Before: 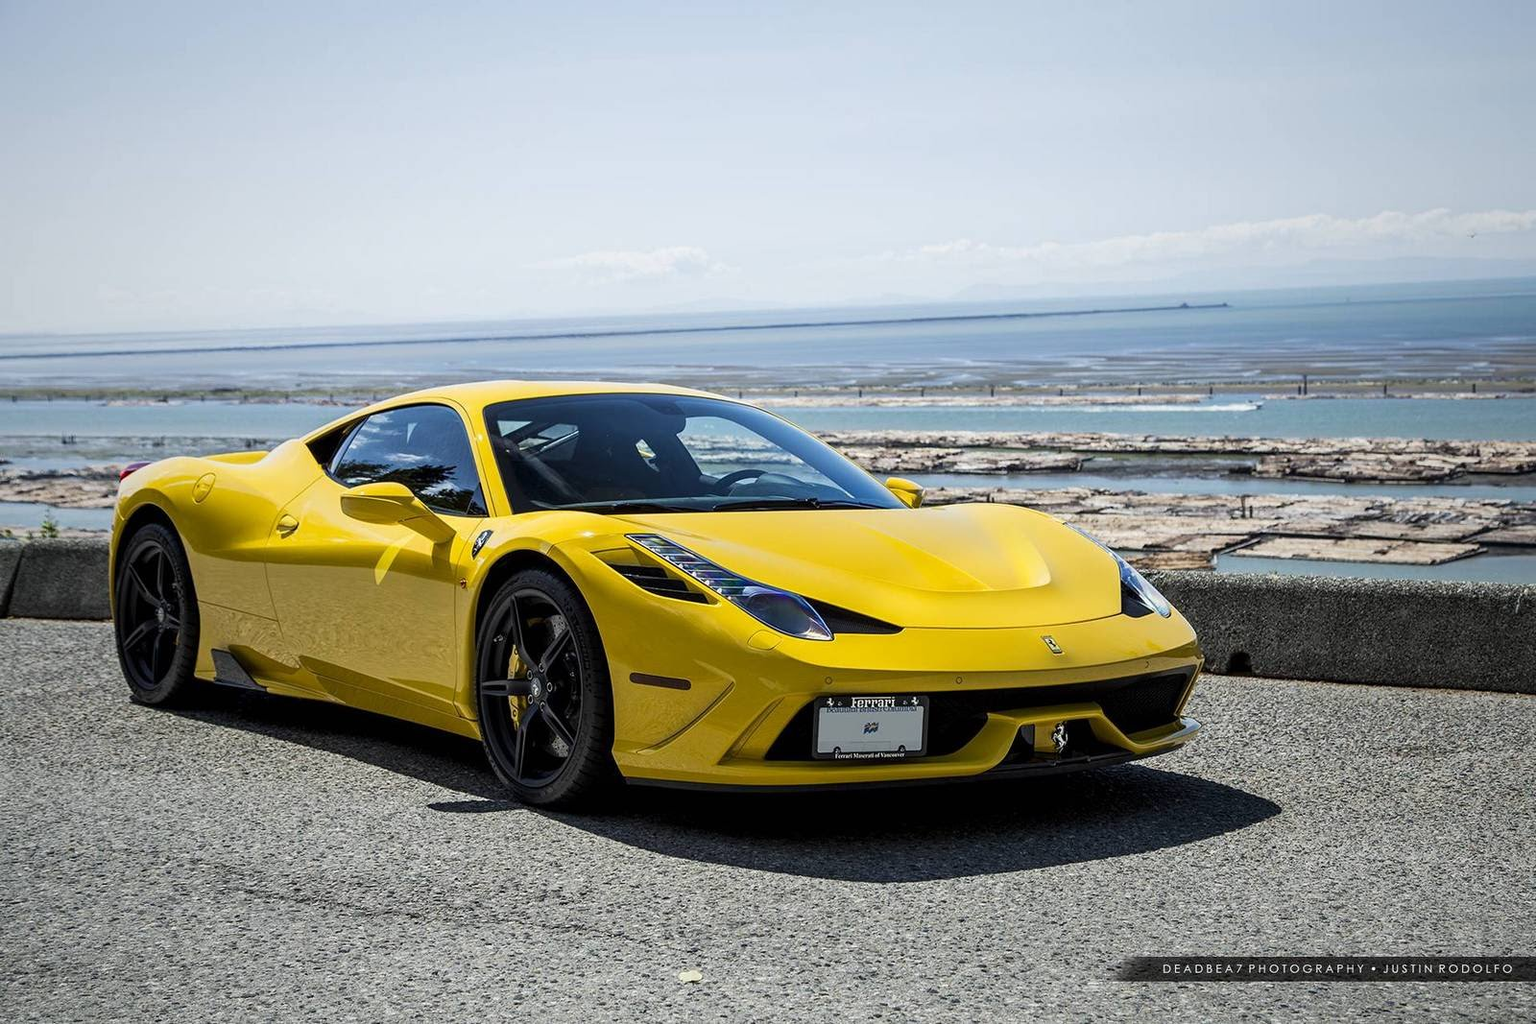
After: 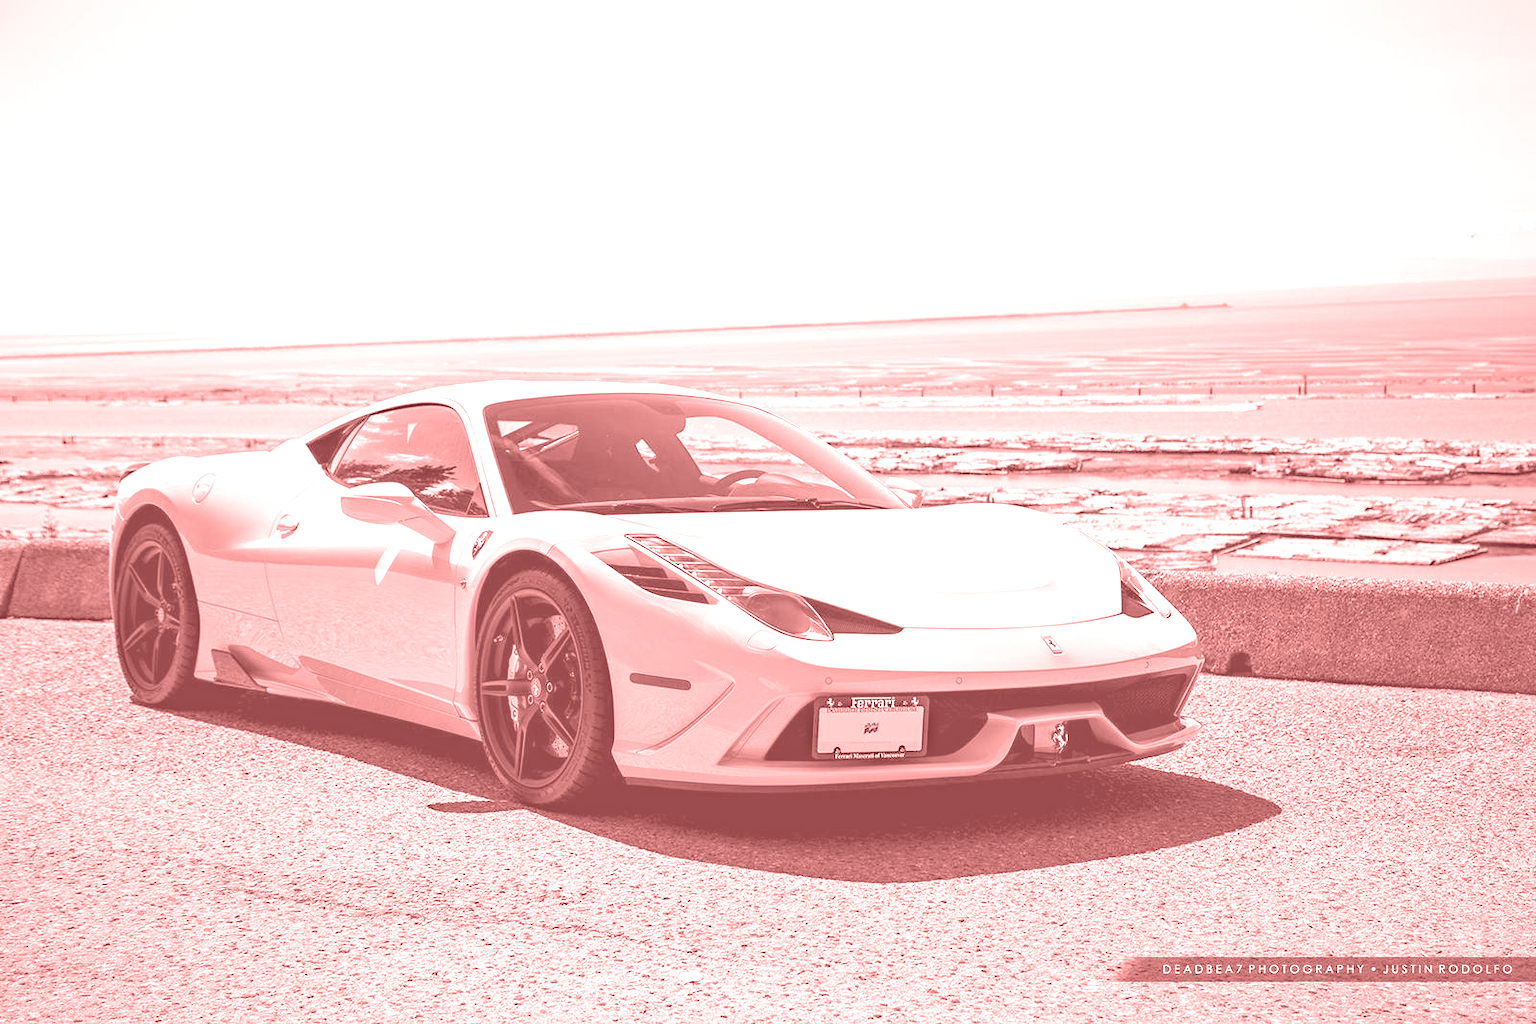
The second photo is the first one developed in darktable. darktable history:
exposure: black level correction 0, exposure 2.088 EV, compensate exposure bias true, compensate highlight preservation false
colorize: saturation 51%, source mix 50.67%, lightness 50.67%
haze removal: compatibility mode true, adaptive false
